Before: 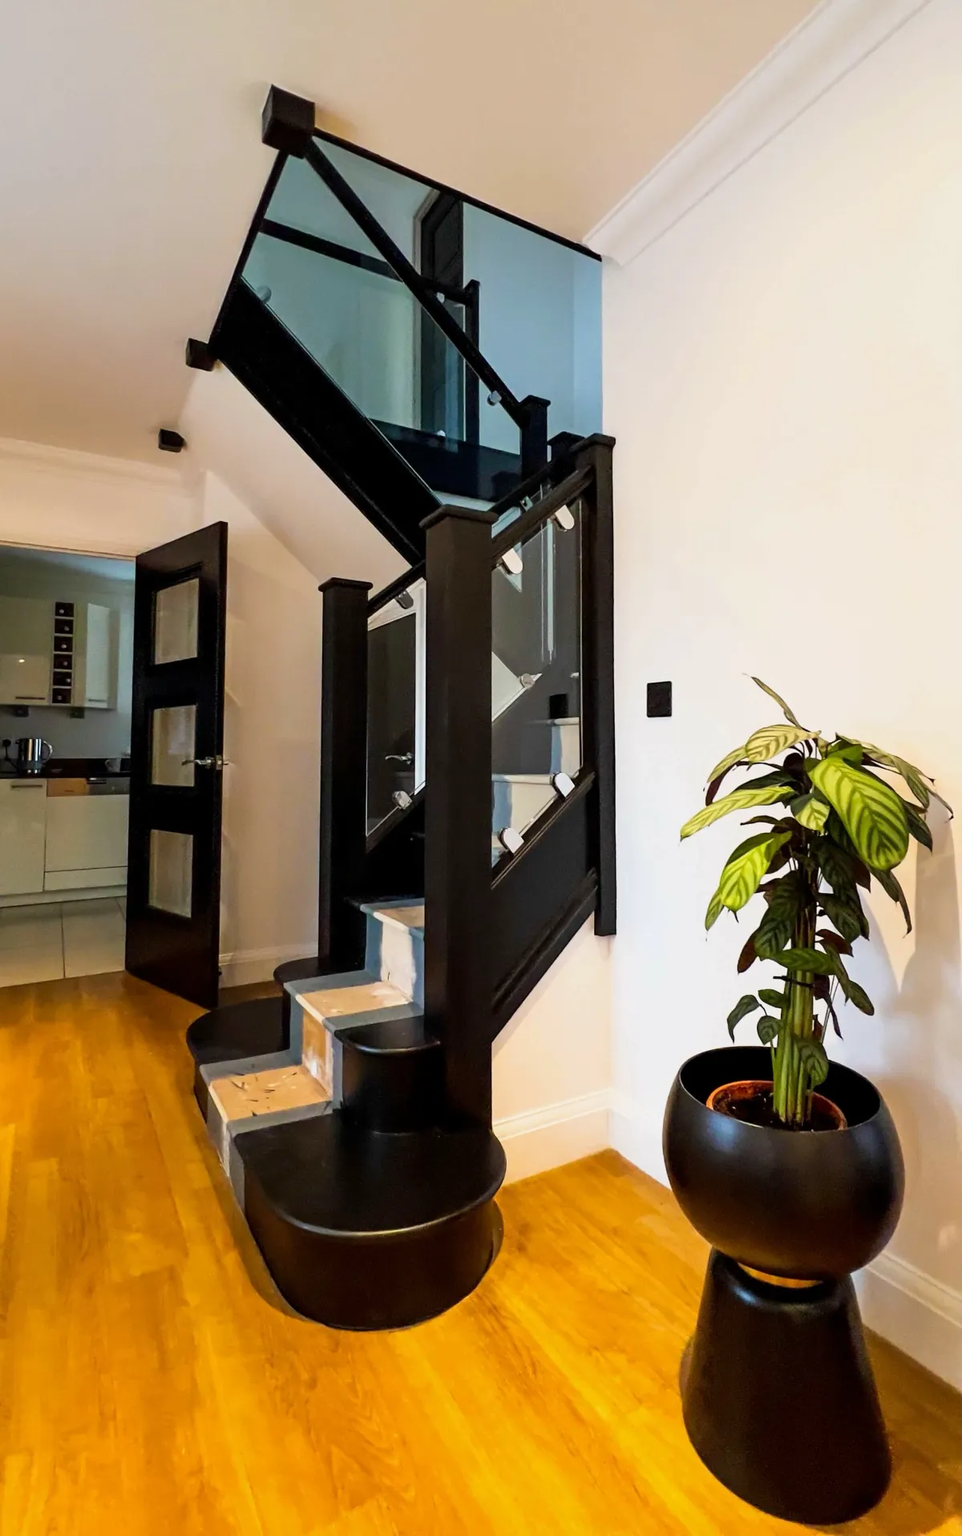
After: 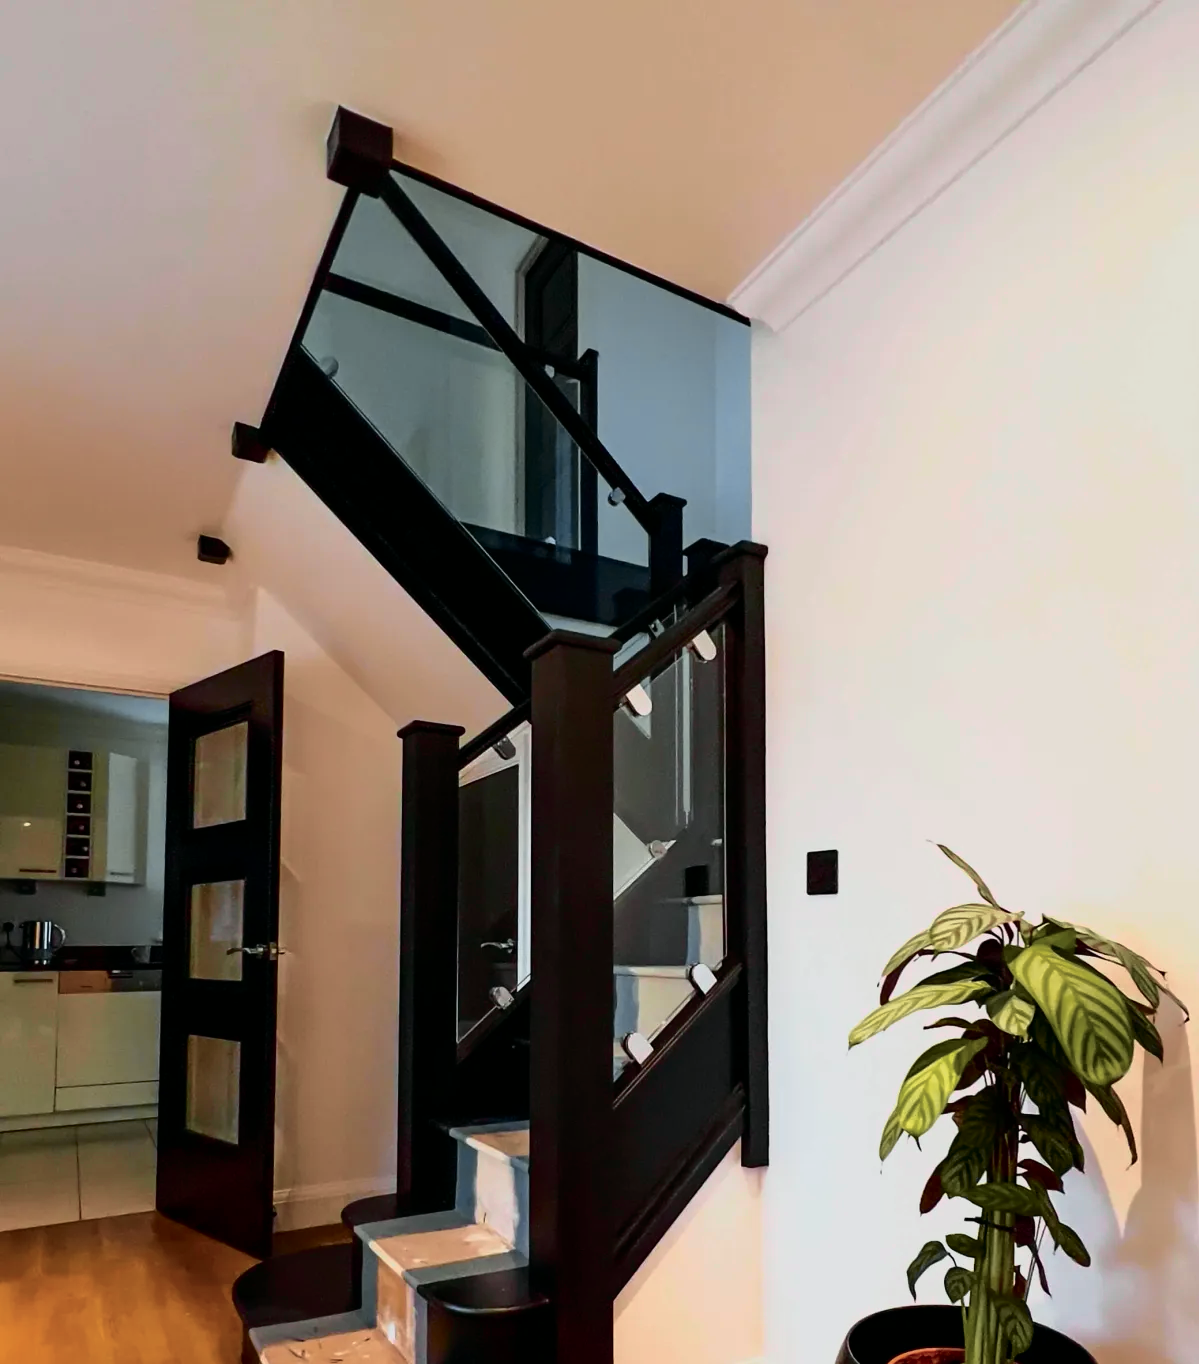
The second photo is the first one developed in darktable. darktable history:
base curve: curves: ch0 [(0, 0) (0.303, 0.277) (1, 1)], preserve colors none
exposure: exposure -0.463 EV, compensate exposure bias true, compensate highlight preservation false
tone curve: curves: ch0 [(0, 0) (0.105, 0.068) (0.195, 0.162) (0.283, 0.283) (0.384, 0.404) (0.485, 0.531) (0.638, 0.681) (0.795, 0.879) (1, 0.977)]; ch1 [(0, 0) (0.161, 0.092) (0.35, 0.33) (0.379, 0.401) (0.456, 0.469) (0.504, 0.501) (0.512, 0.523) (0.58, 0.597) (0.635, 0.646) (1, 1)]; ch2 [(0, 0) (0.371, 0.362) (0.437, 0.437) (0.5, 0.5) (0.53, 0.523) (0.56, 0.58) (0.622, 0.606) (1, 1)], color space Lab, independent channels, preserve colors none
crop: right 0.001%, bottom 28.8%
